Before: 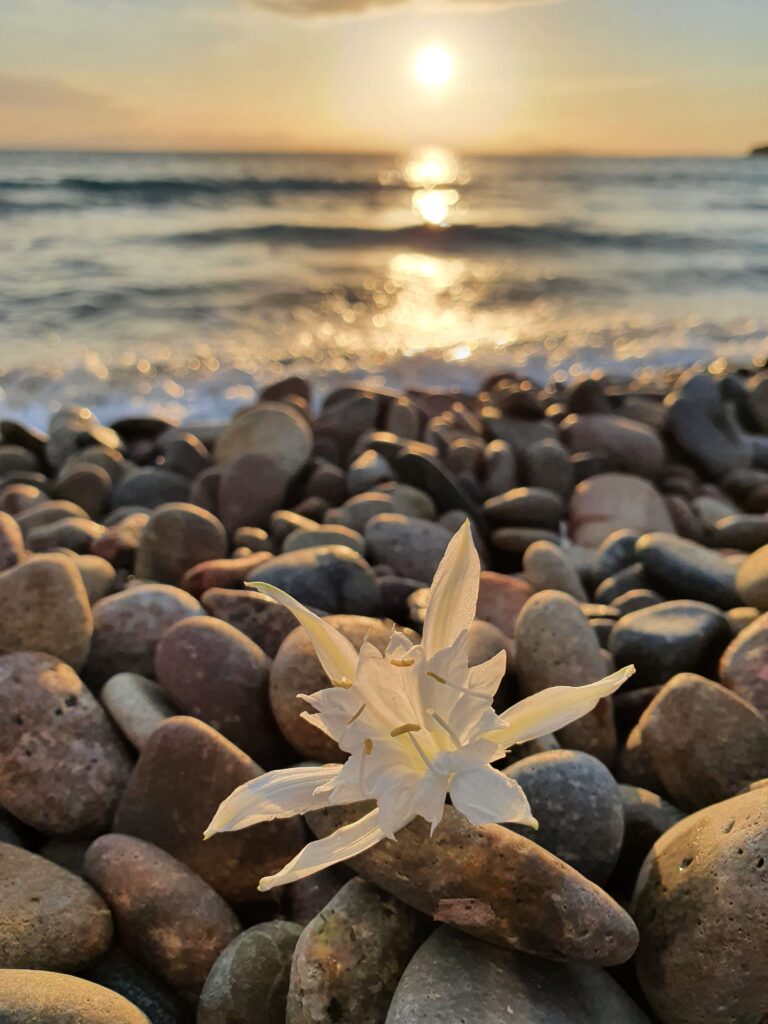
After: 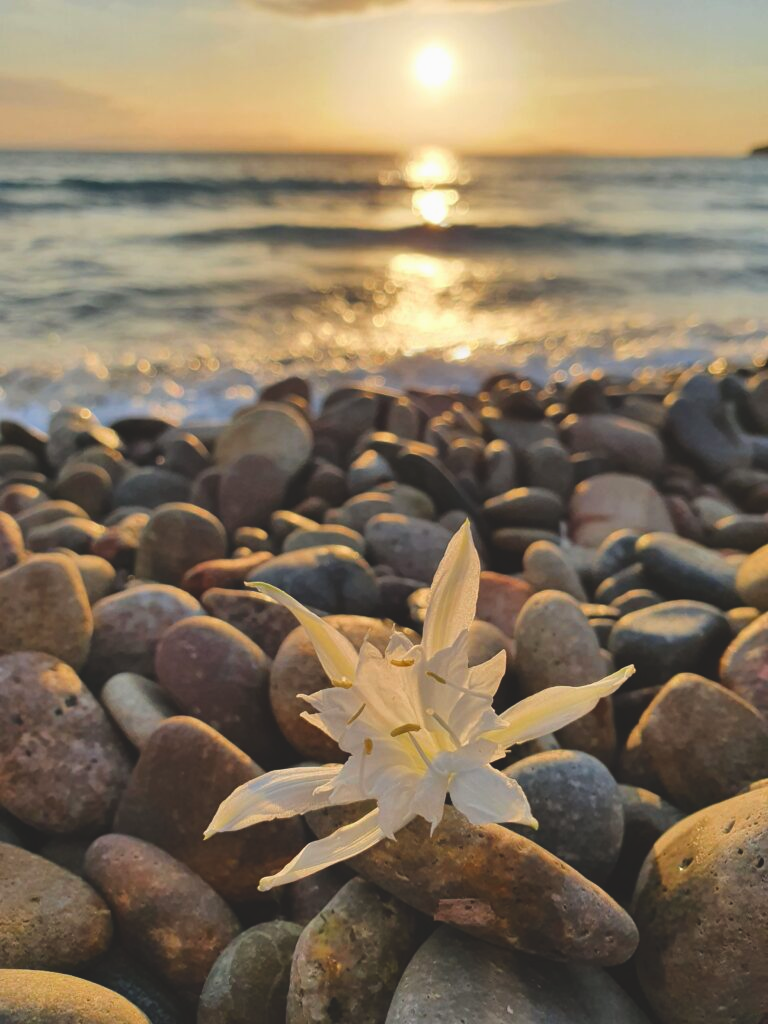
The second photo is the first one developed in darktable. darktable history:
color balance rgb: linear chroma grading › shadows -8%, linear chroma grading › global chroma 10%, perceptual saturation grading › global saturation 2%, perceptual saturation grading › highlights -2%, perceptual saturation grading › mid-tones 4%, perceptual saturation grading › shadows 8%, perceptual brilliance grading › global brilliance 2%, perceptual brilliance grading › highlights -4%, global vibrance 16%, saturation formula JzAzBz (2021)
exposure: black level correction -0.015, compensate highlight preservation false
